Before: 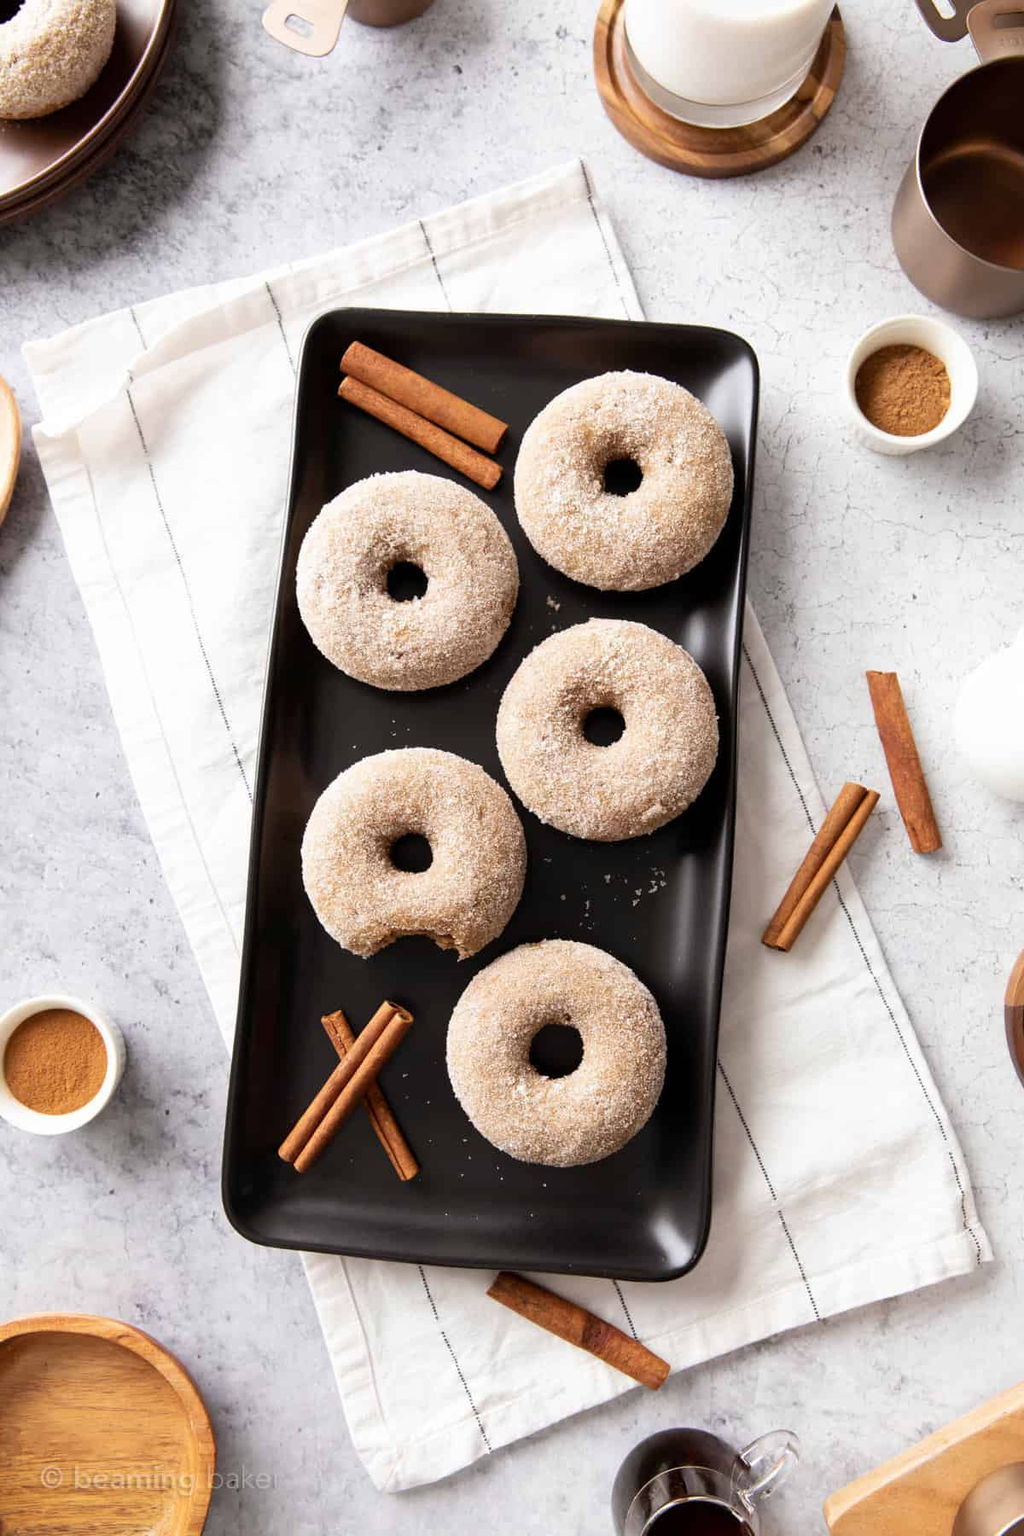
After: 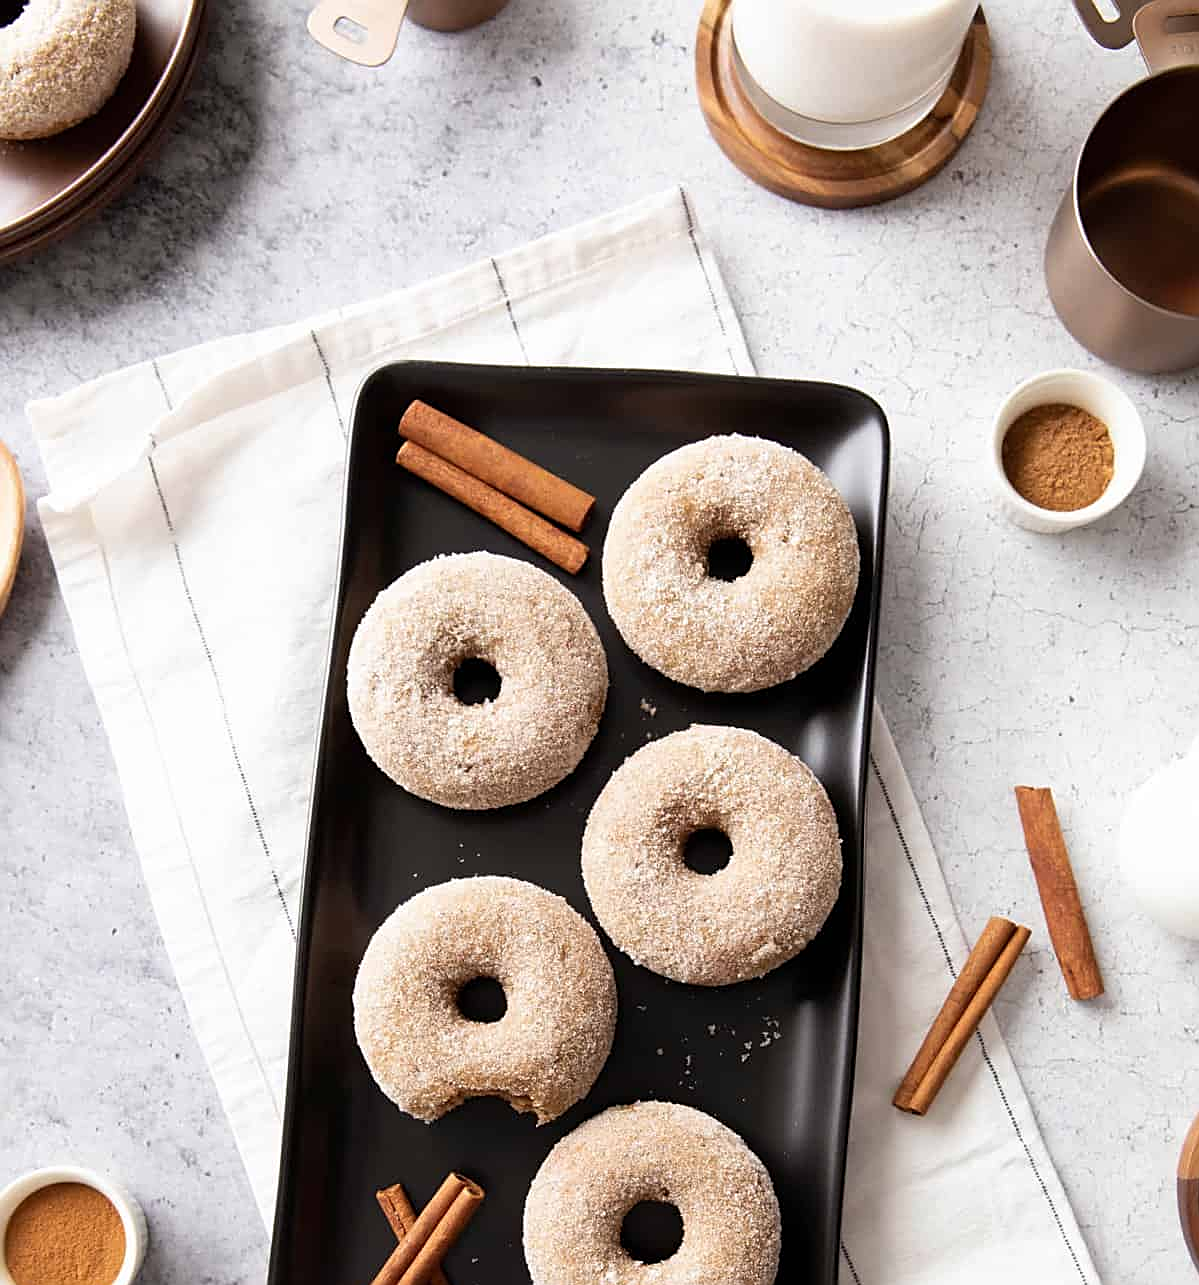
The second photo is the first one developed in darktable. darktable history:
sharpen: on, module defaults
crop: bottom 28.576%
